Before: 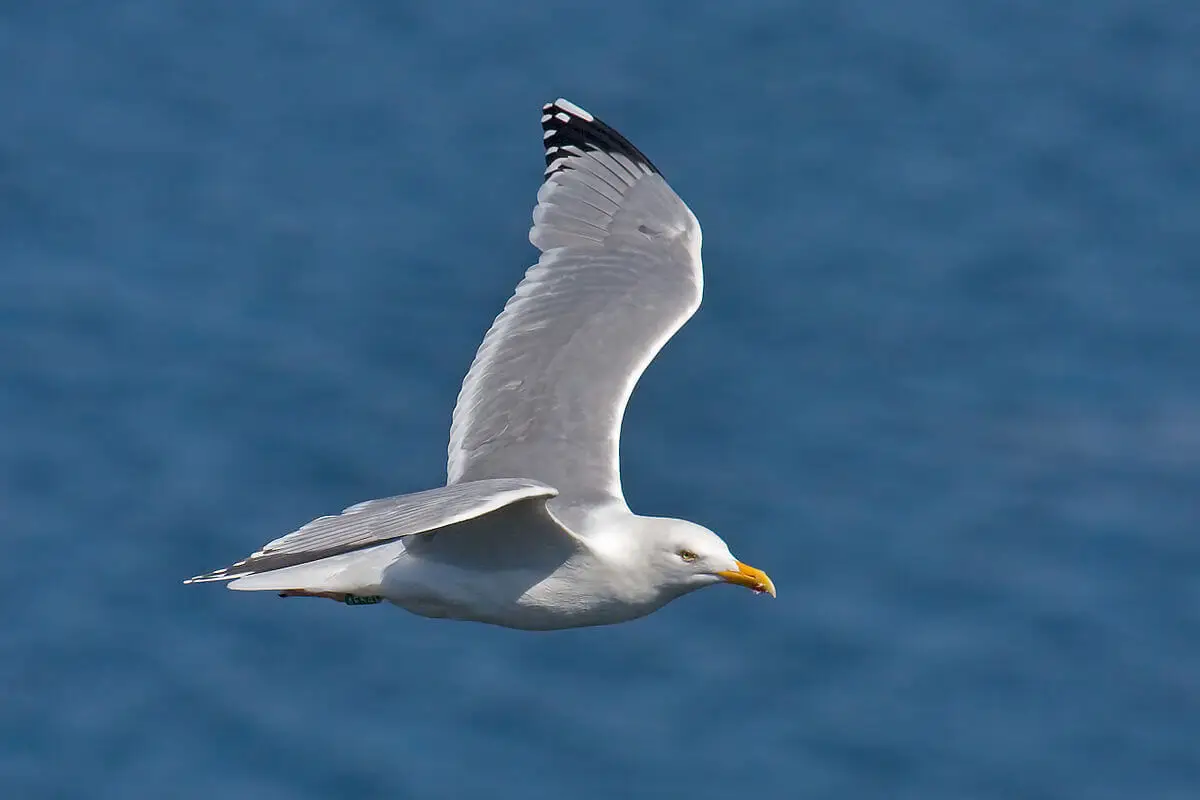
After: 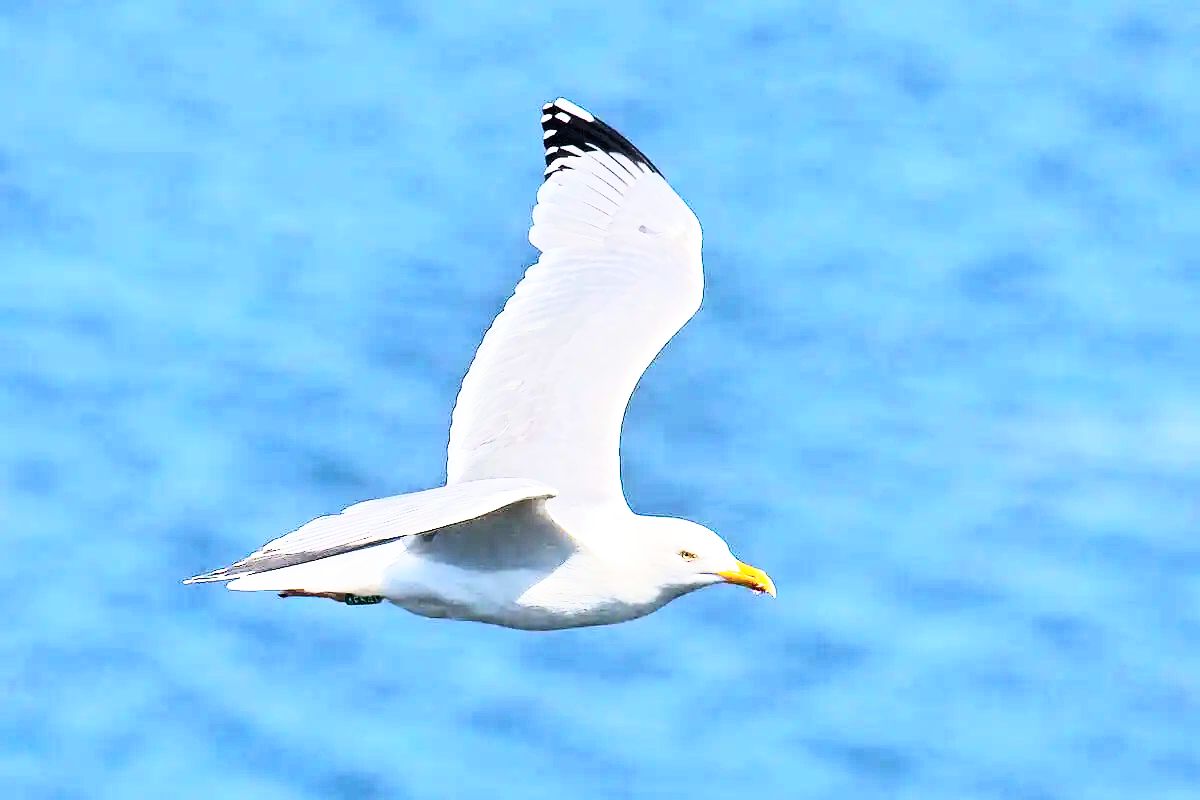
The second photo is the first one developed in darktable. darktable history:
tone curve: curves: ch0 [(0, 0) (0.003, 0.003) (0.011, 0.013) (0.025, 0.028) (0.044, 0.05) (0.069, 0.078) (0.1, 0.113) (0.136, 0.153) (0.177, 0.2) (0.224, 0.271) (0.277, 0.374) (0.335, 0.47) (0.399, 0.574) (0.468, 0.688) (0.543, 0.79) (0.623, 0.859) (0.709, 0.919) (0.801, 0.957) (0.898, 0.978) (1, 1)], color space Lab, independent channels, preserve colors none
base curve: curves: ch0 [(0, 0) (0.007, 0.004) (0.027, 0.03) (0.046, 0.07) (0.207, 0.54) (0.442, 0.872) (0.673, 0.972) (1, 1)], preserve colors none
